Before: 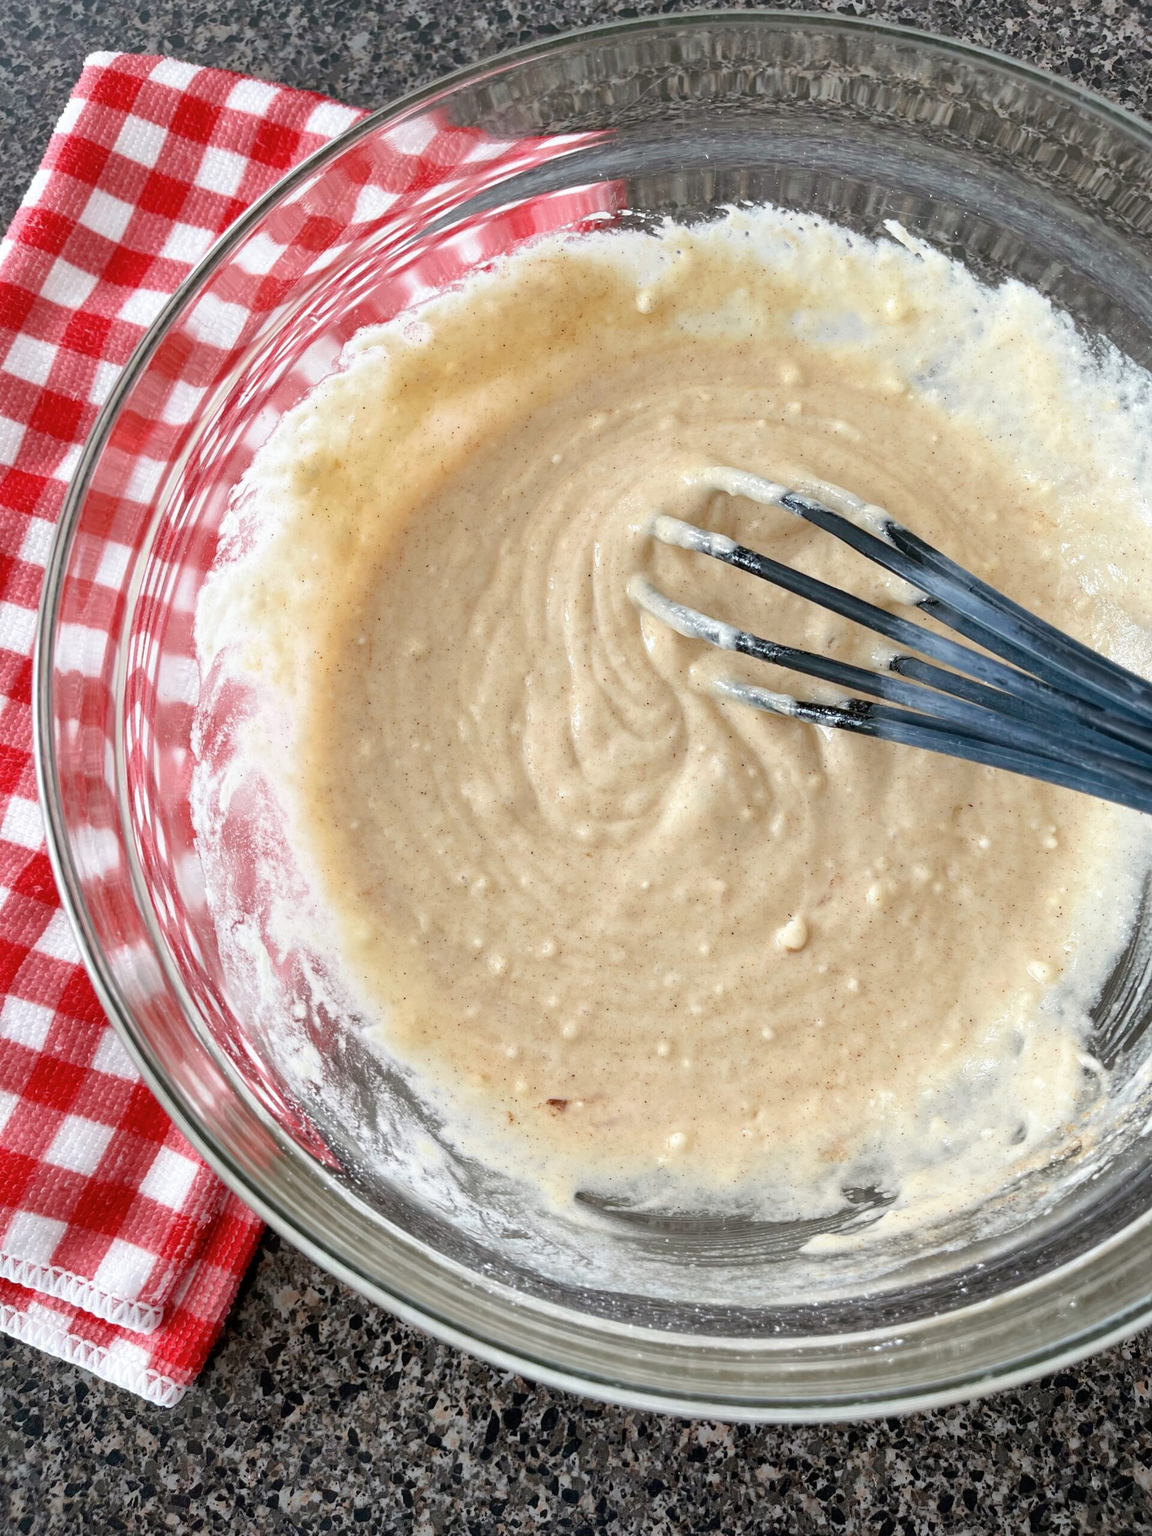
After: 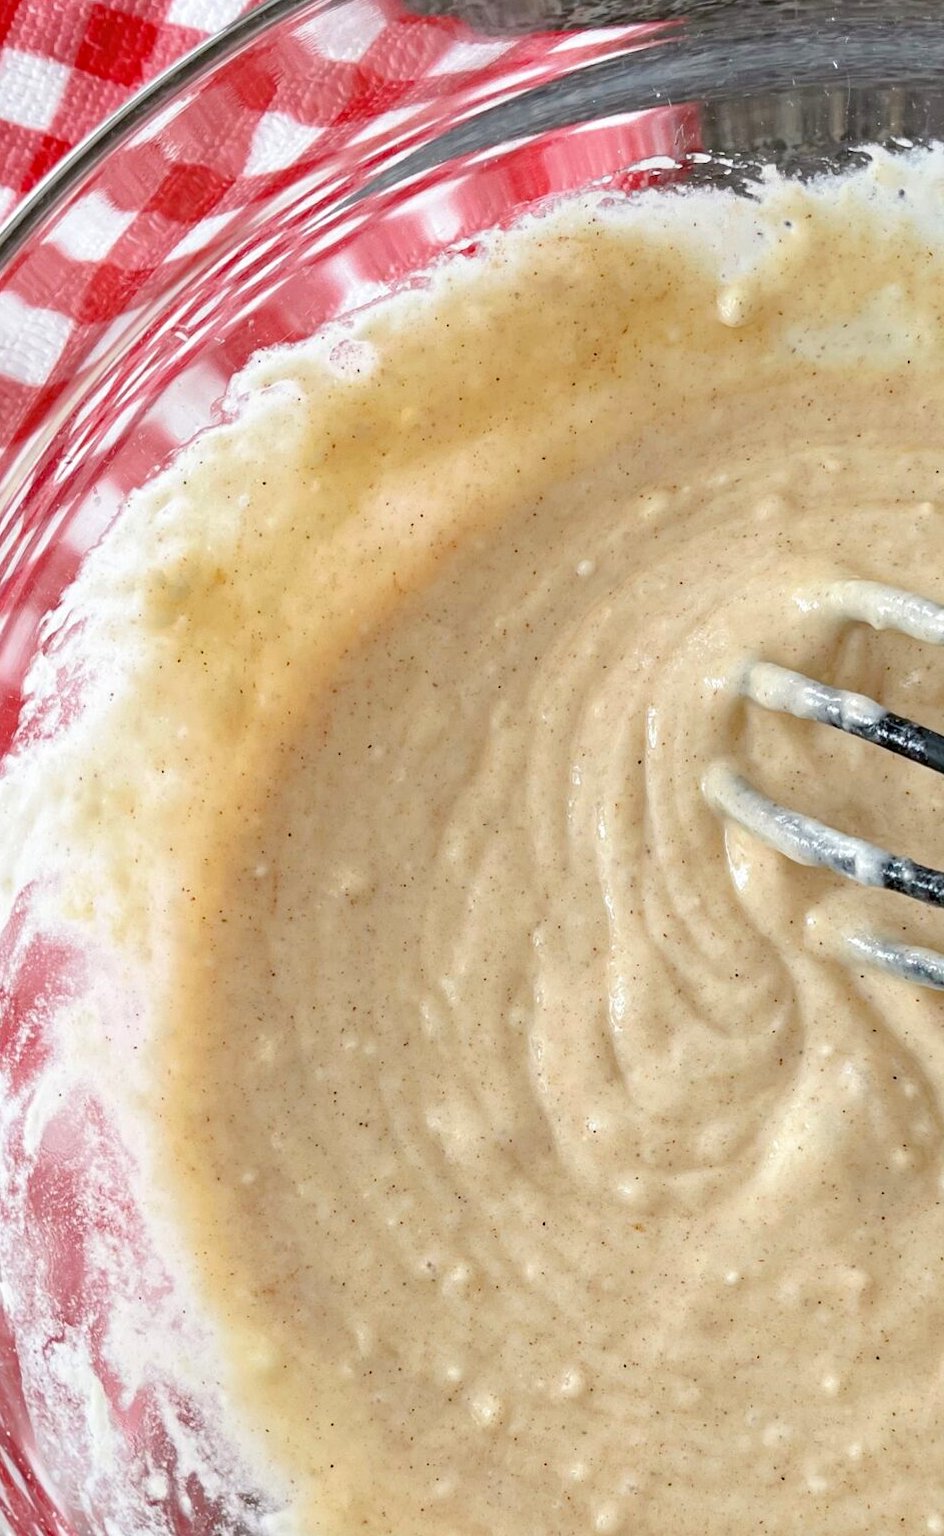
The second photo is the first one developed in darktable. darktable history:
haze removal: compatibility mode true, adaptive false
crop: left 17.835%, top 7.675%, right 32.881%, bottom 32.213%
white balance: emerald 1
